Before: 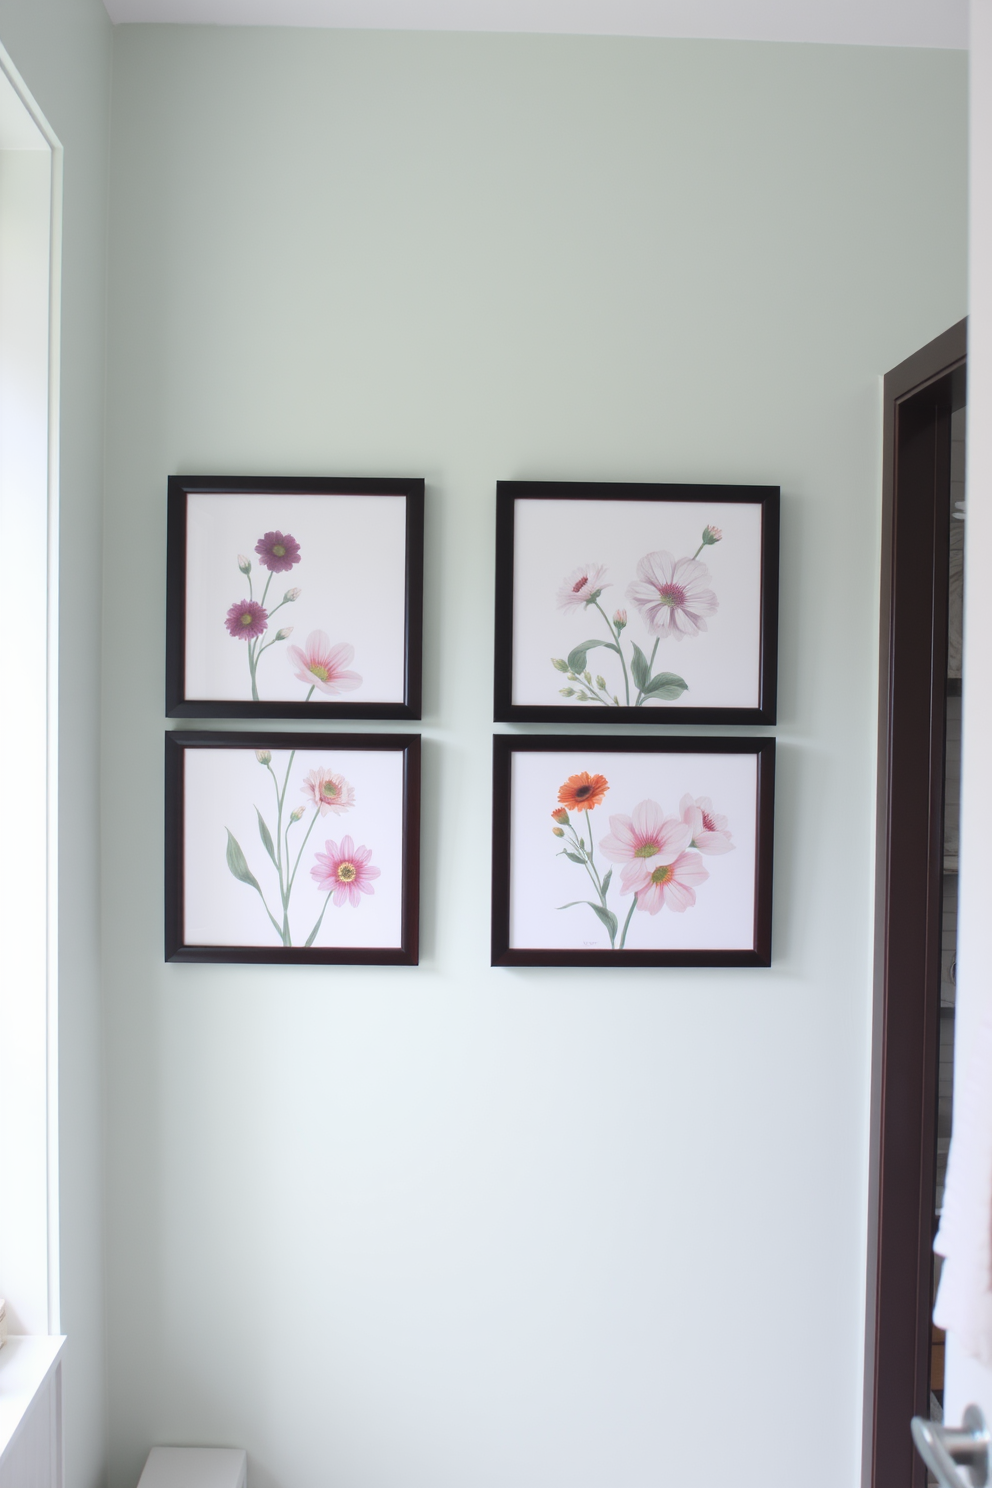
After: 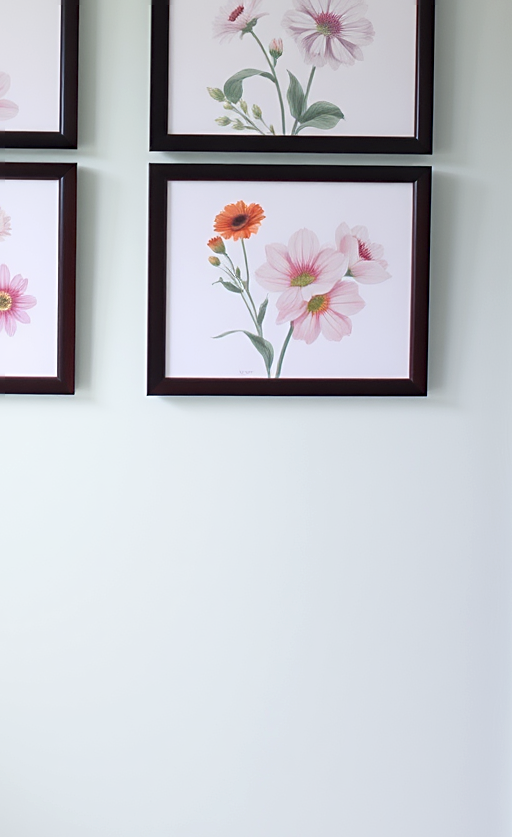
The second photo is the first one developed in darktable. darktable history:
sharpen: on, module defaults
crop: left 34.75%, top 38.393%, right 13.582%, bottom 5.345%
haze removal: compatibility mode true, adaptive false
